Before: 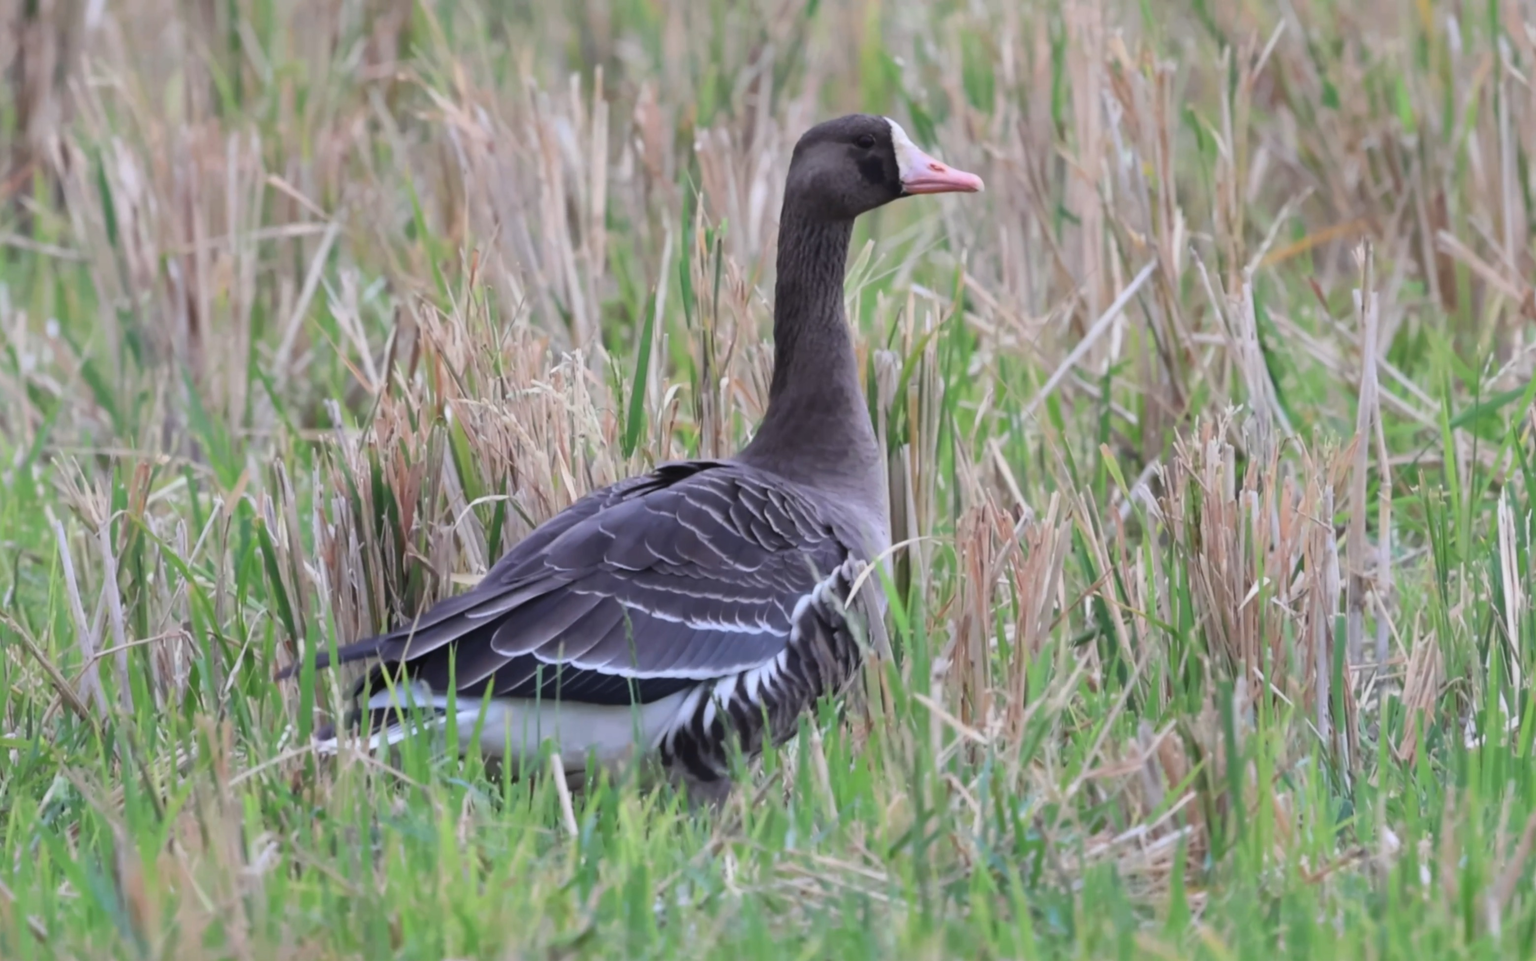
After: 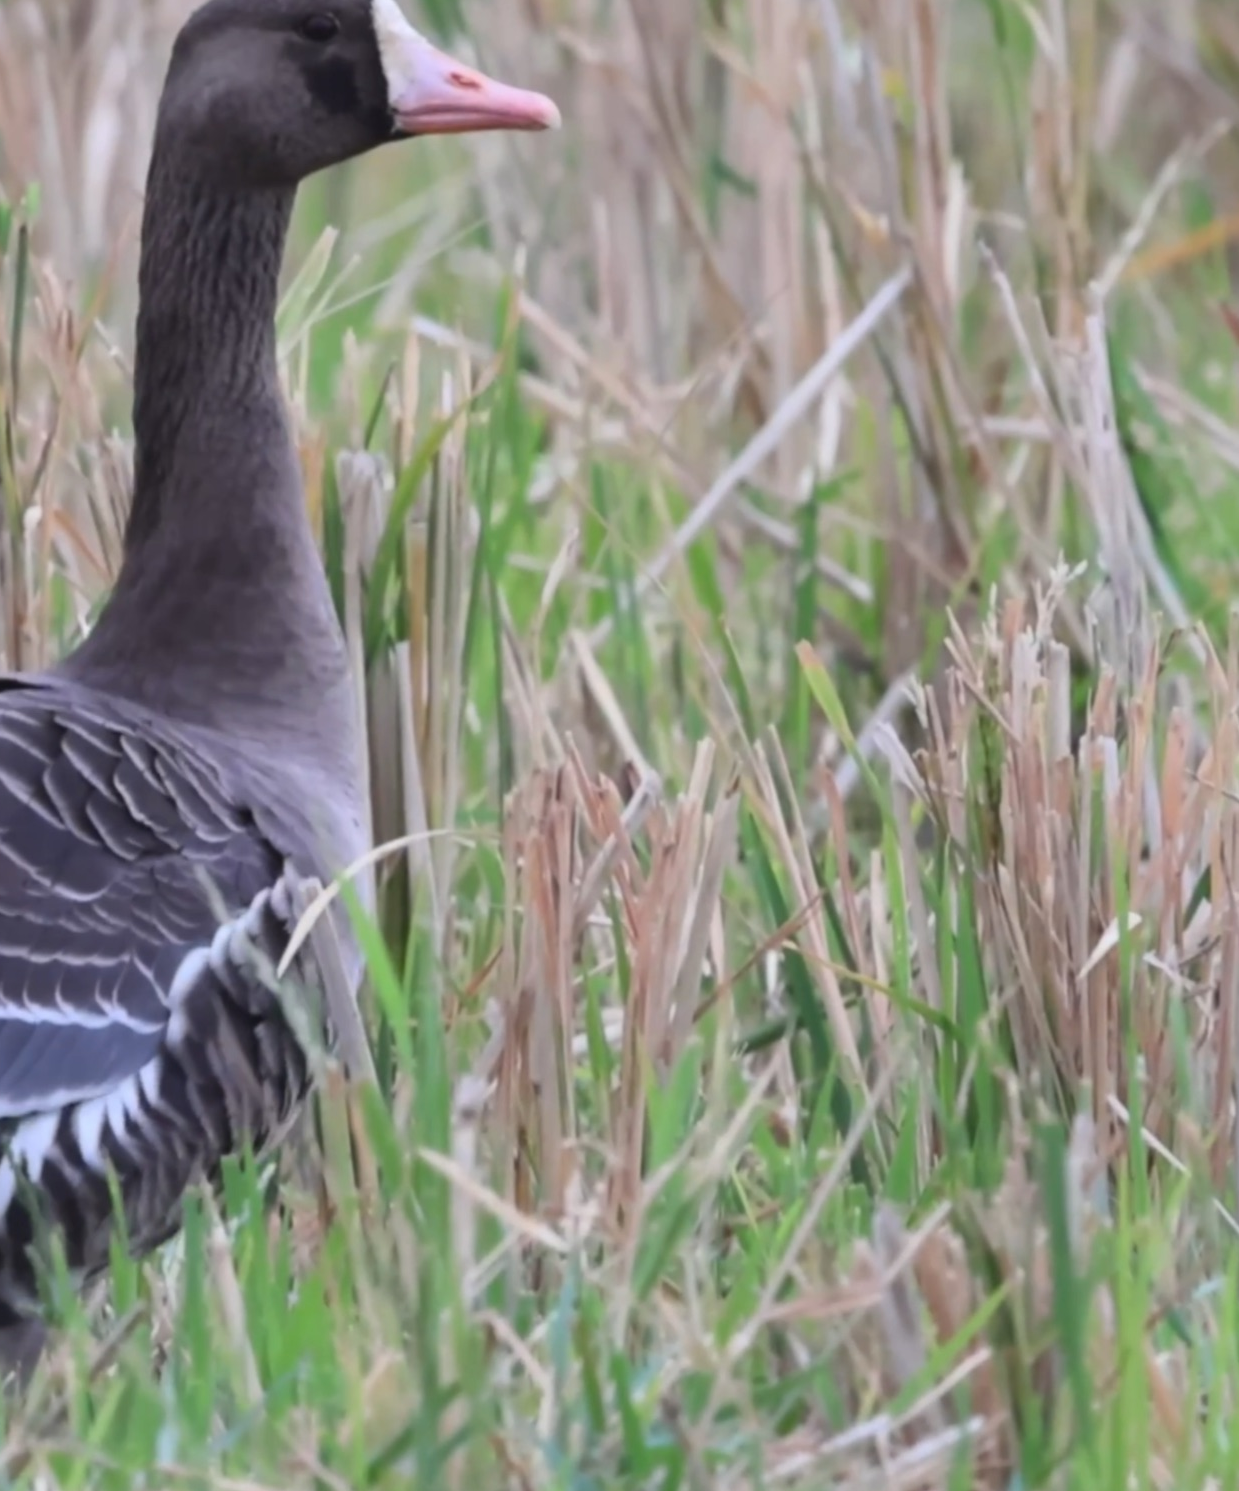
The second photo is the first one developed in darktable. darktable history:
crop: left 46.139%, top 13.363%, right 14.144%, bottom 9.924%
